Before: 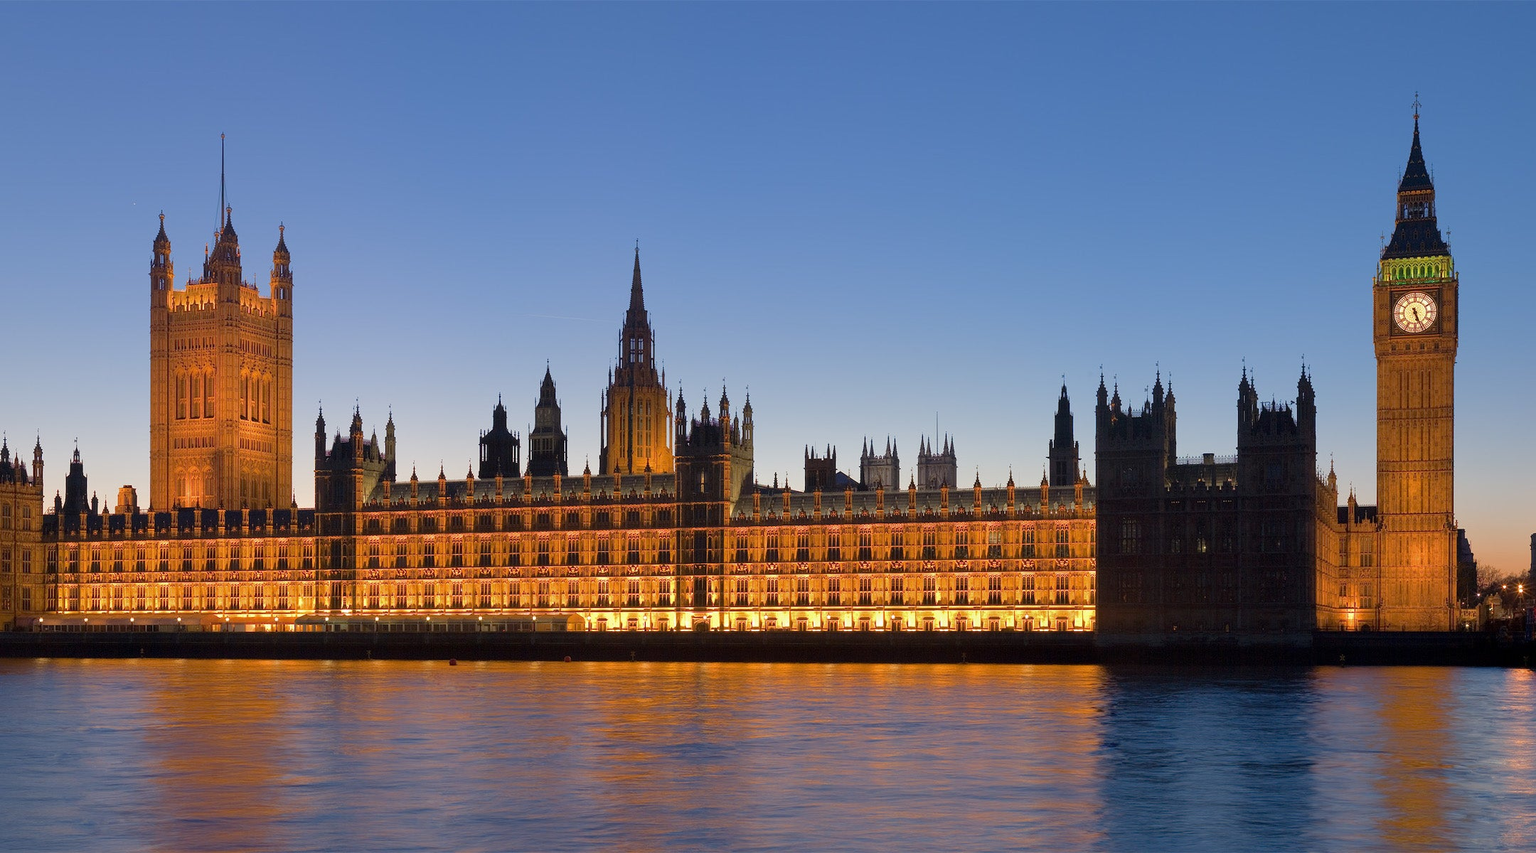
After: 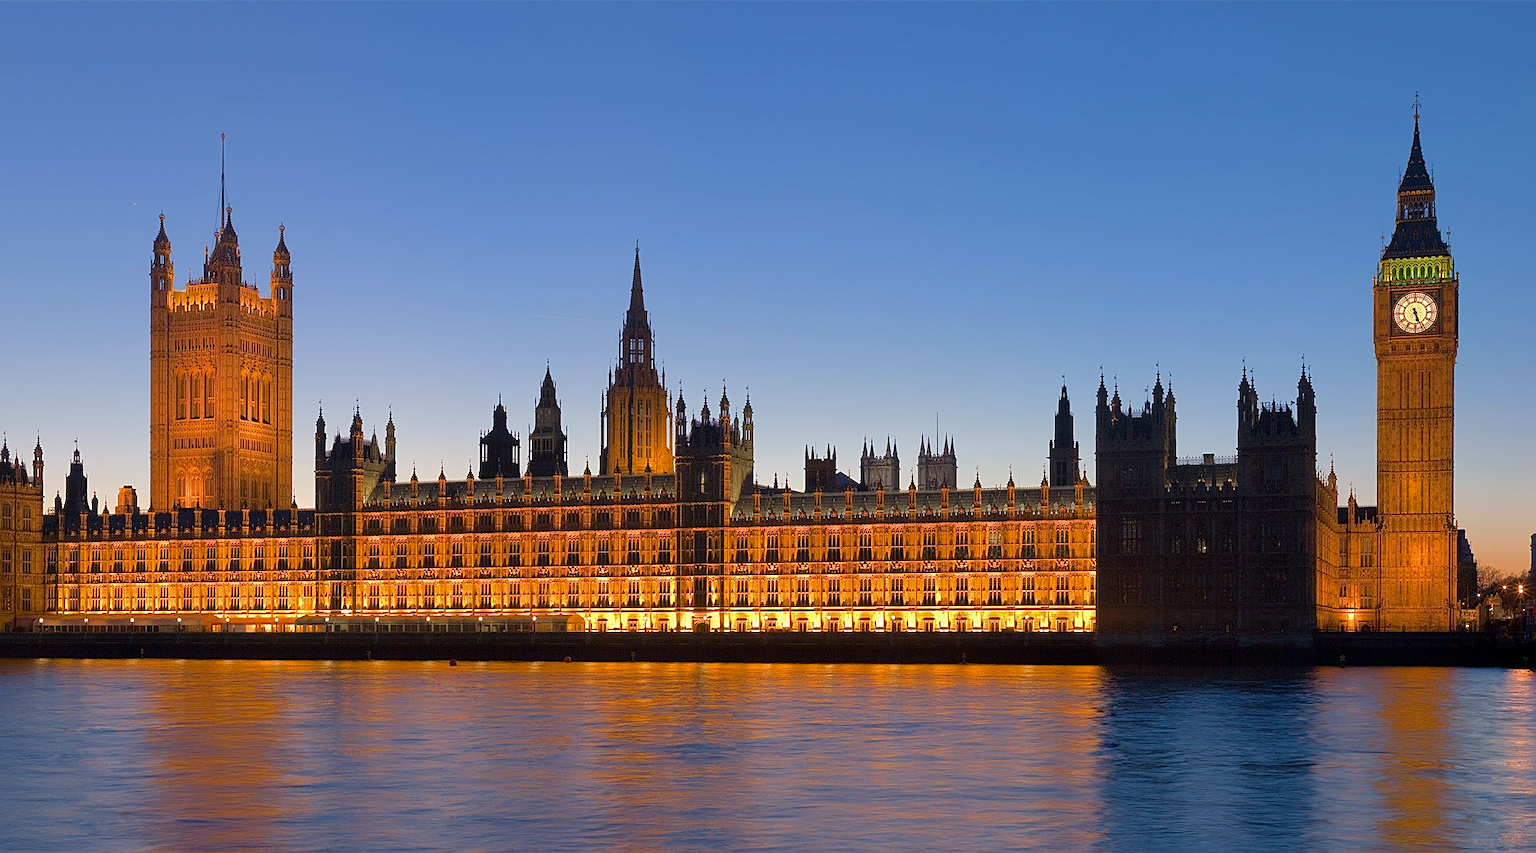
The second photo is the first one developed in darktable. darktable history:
sharpen: on, module defaults
contrast brightness saturation: saturation 0.121
